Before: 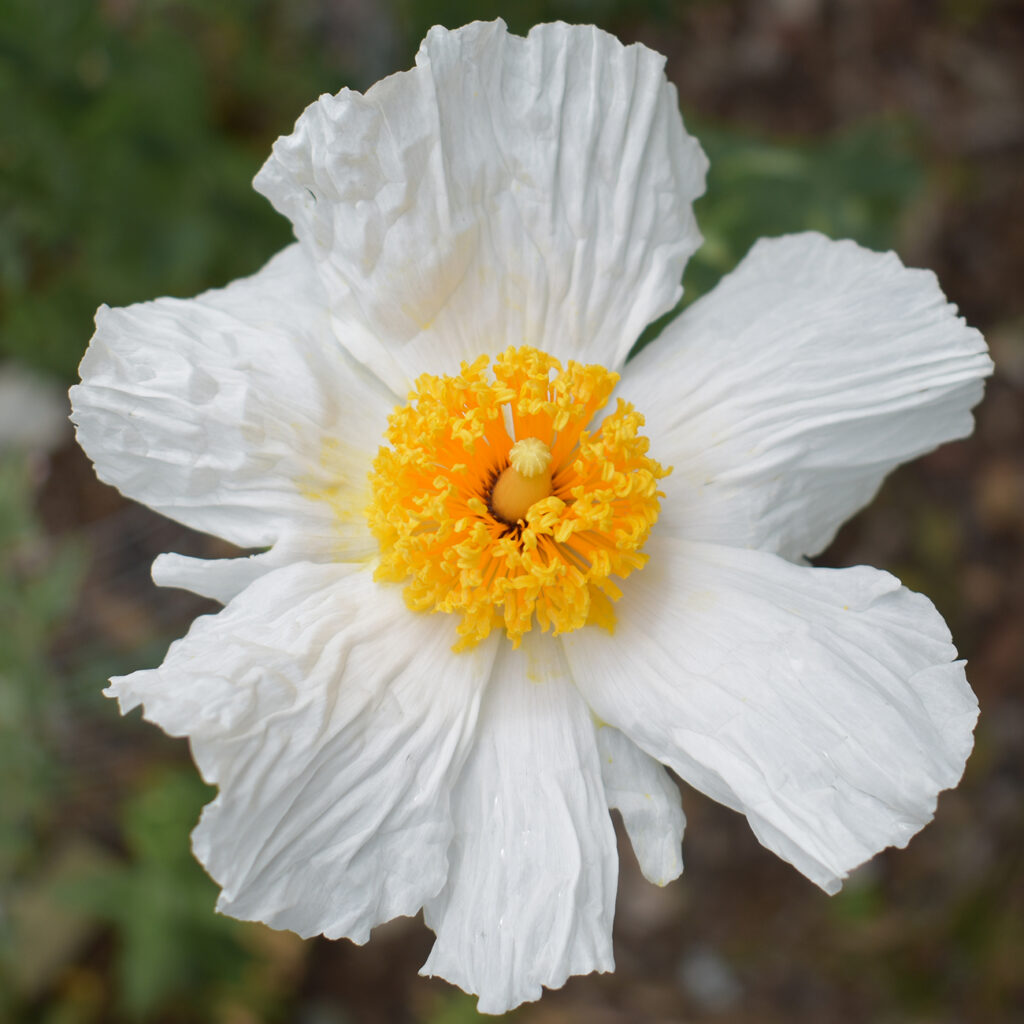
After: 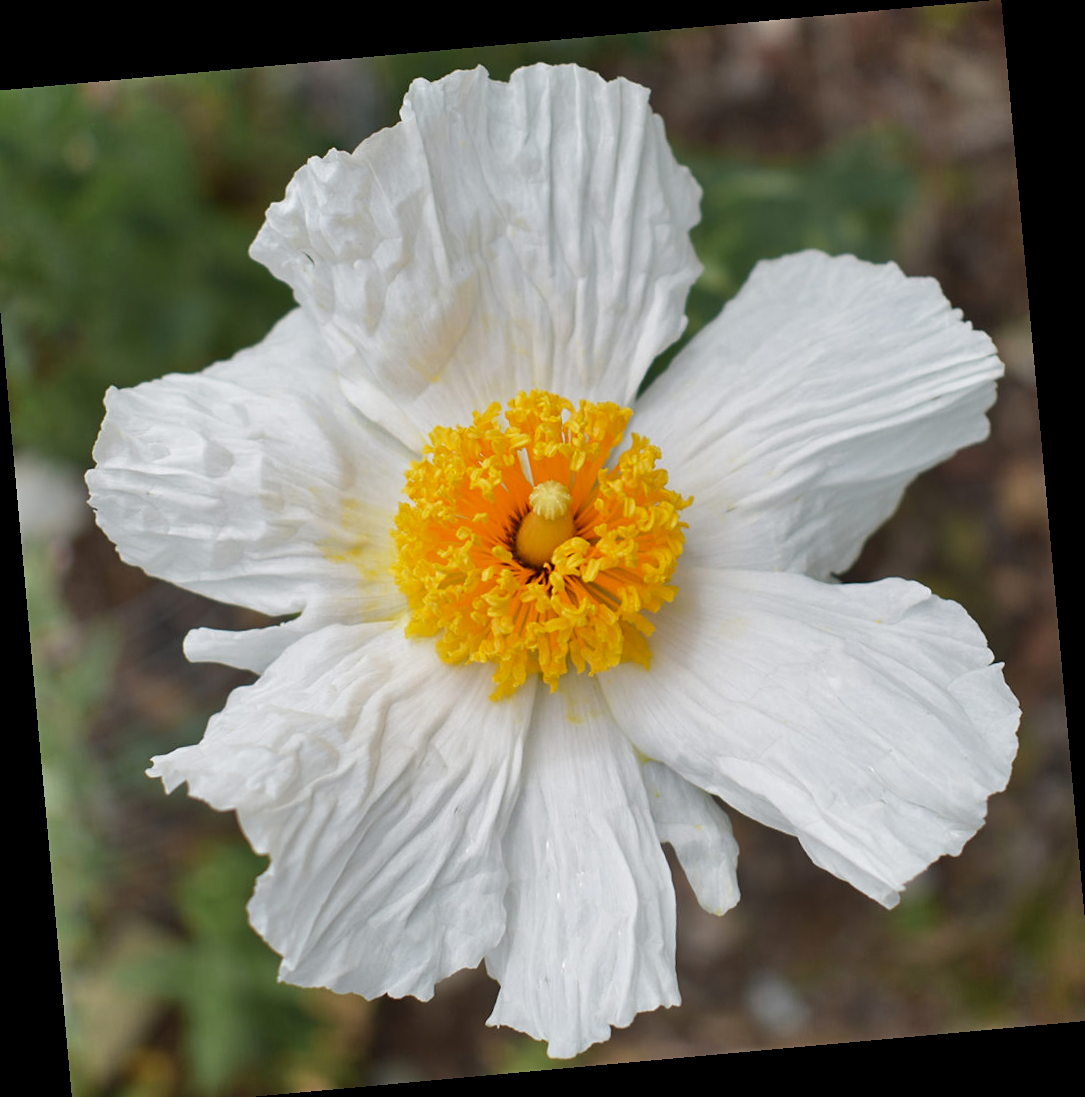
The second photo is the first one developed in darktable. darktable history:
crop and rotate: left 1.774%, right 0.633%, bottom 1.28%
rotate and perspective: rotation -5.2°, automatic cropping off
shadows and highlights: white point adjustment 0.05, highlights color adjustment 55.9%, soften with gaussian
sharpen: amount 0.2
